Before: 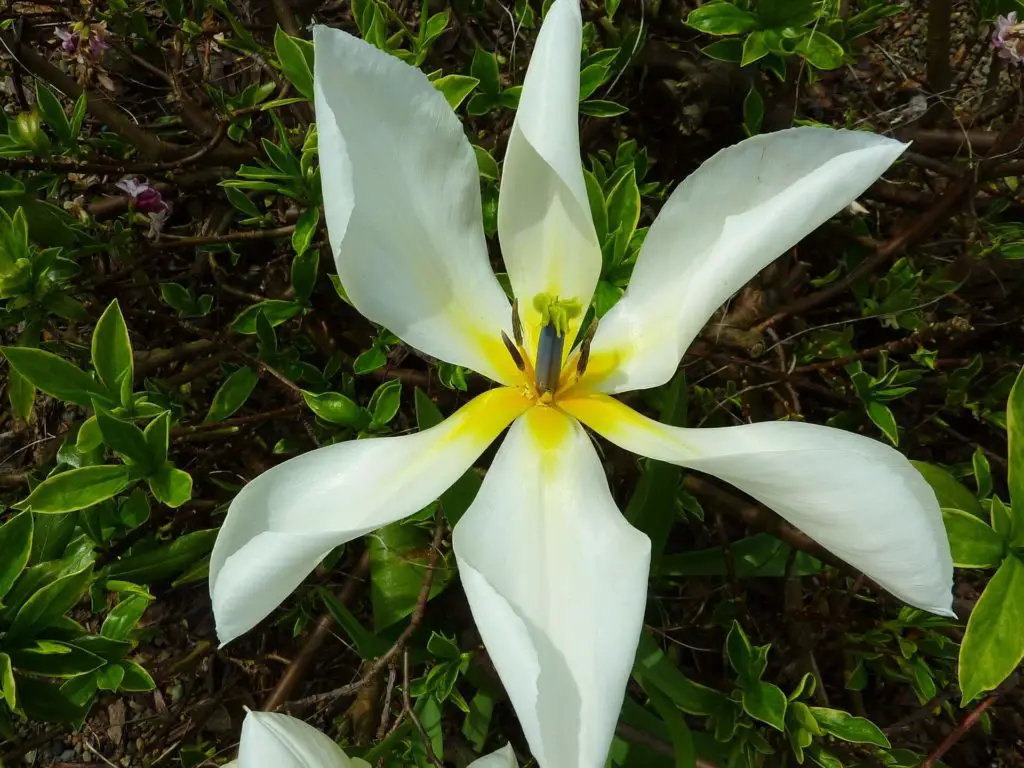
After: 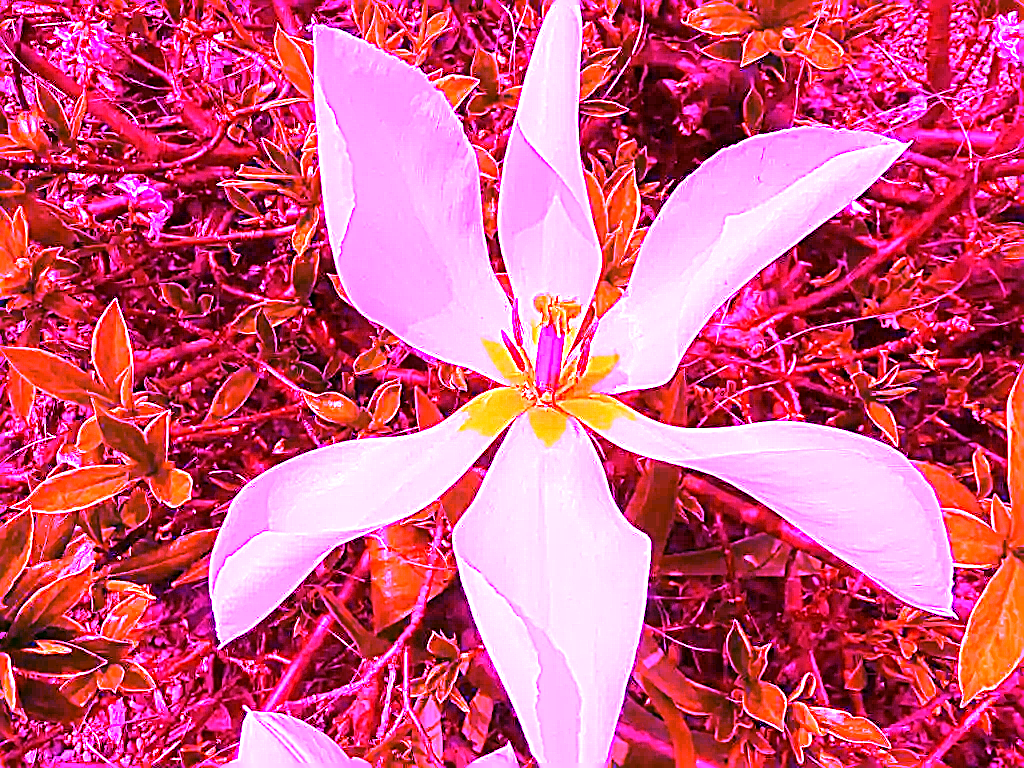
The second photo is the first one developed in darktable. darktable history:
sharpen: on, module defaults
white balance: red 8, blue 8
